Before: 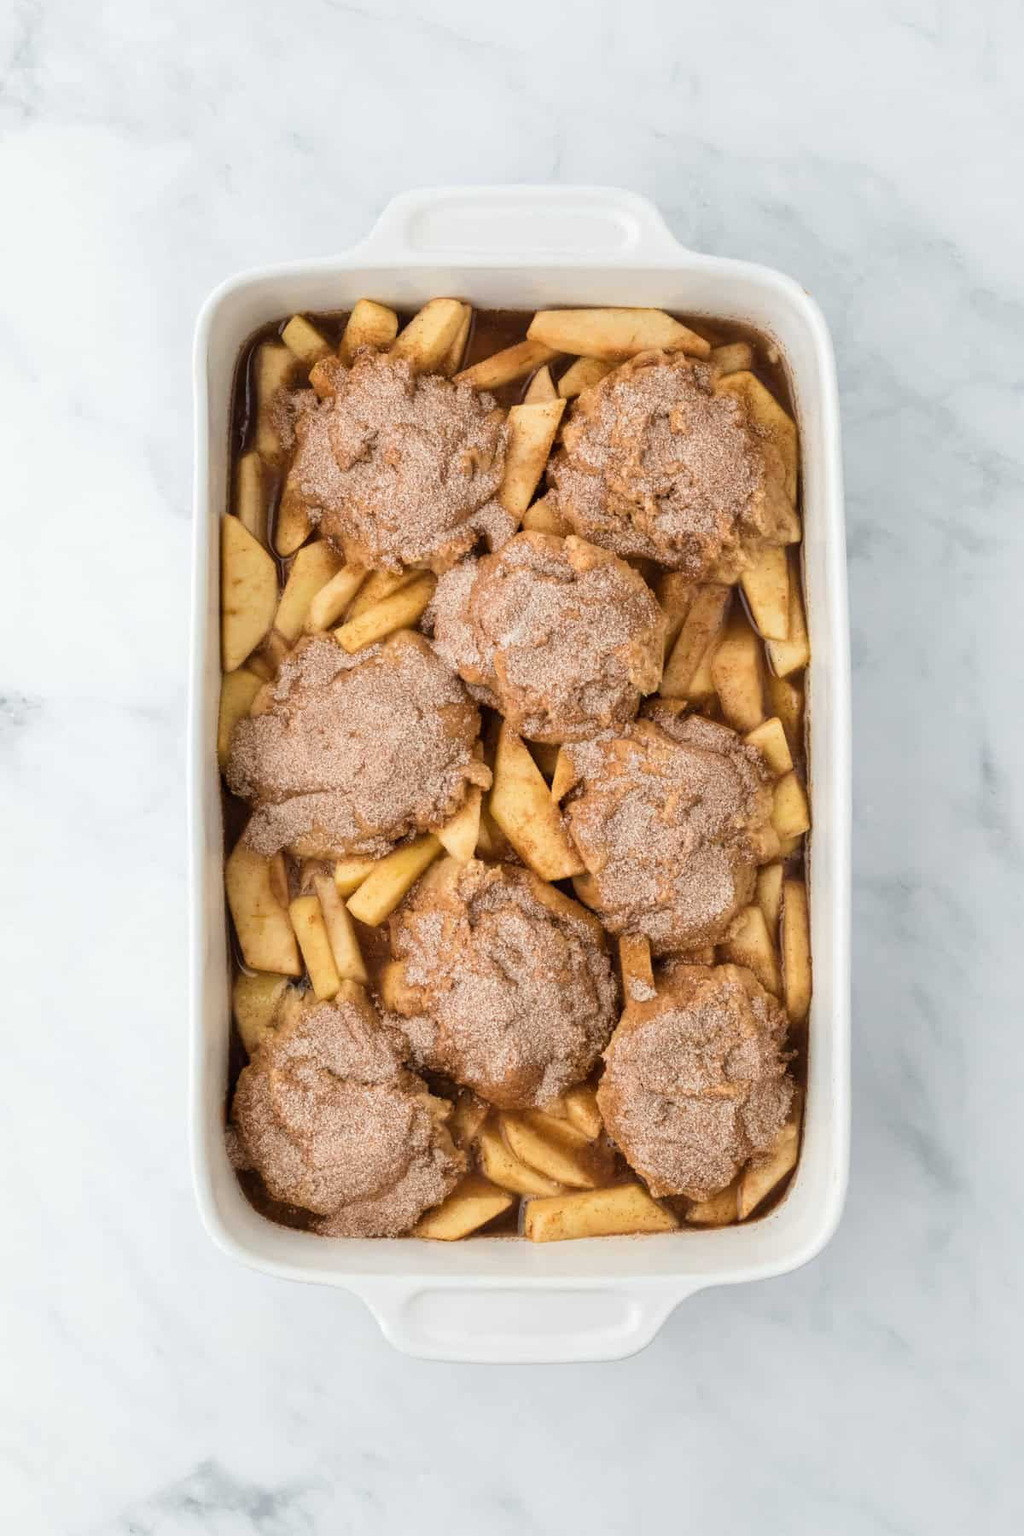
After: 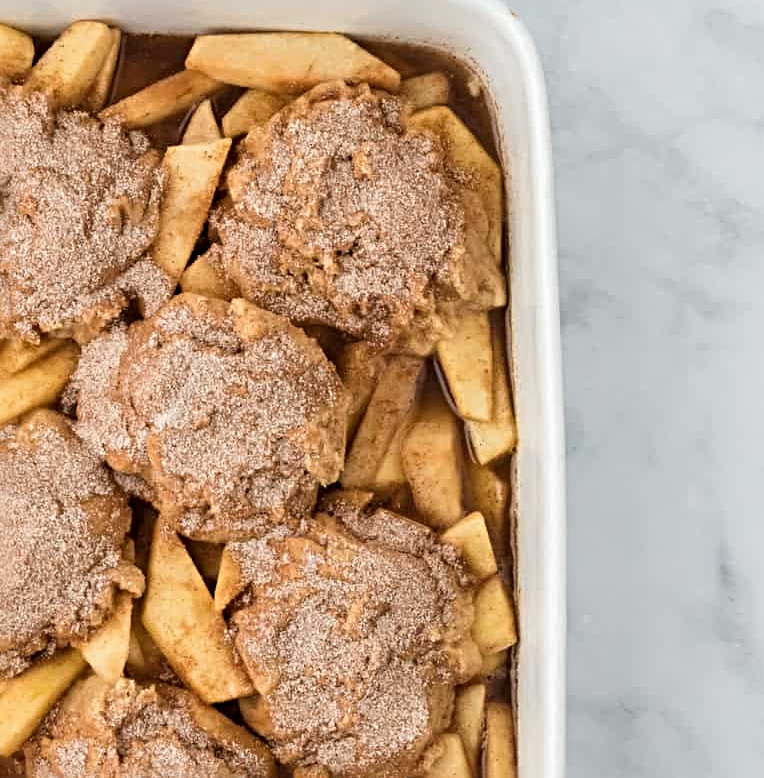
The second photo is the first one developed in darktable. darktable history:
sharpen: radius 4.883
crop: left 36.005%, top 18.293%, right 0.31%, bottom 38.444%
